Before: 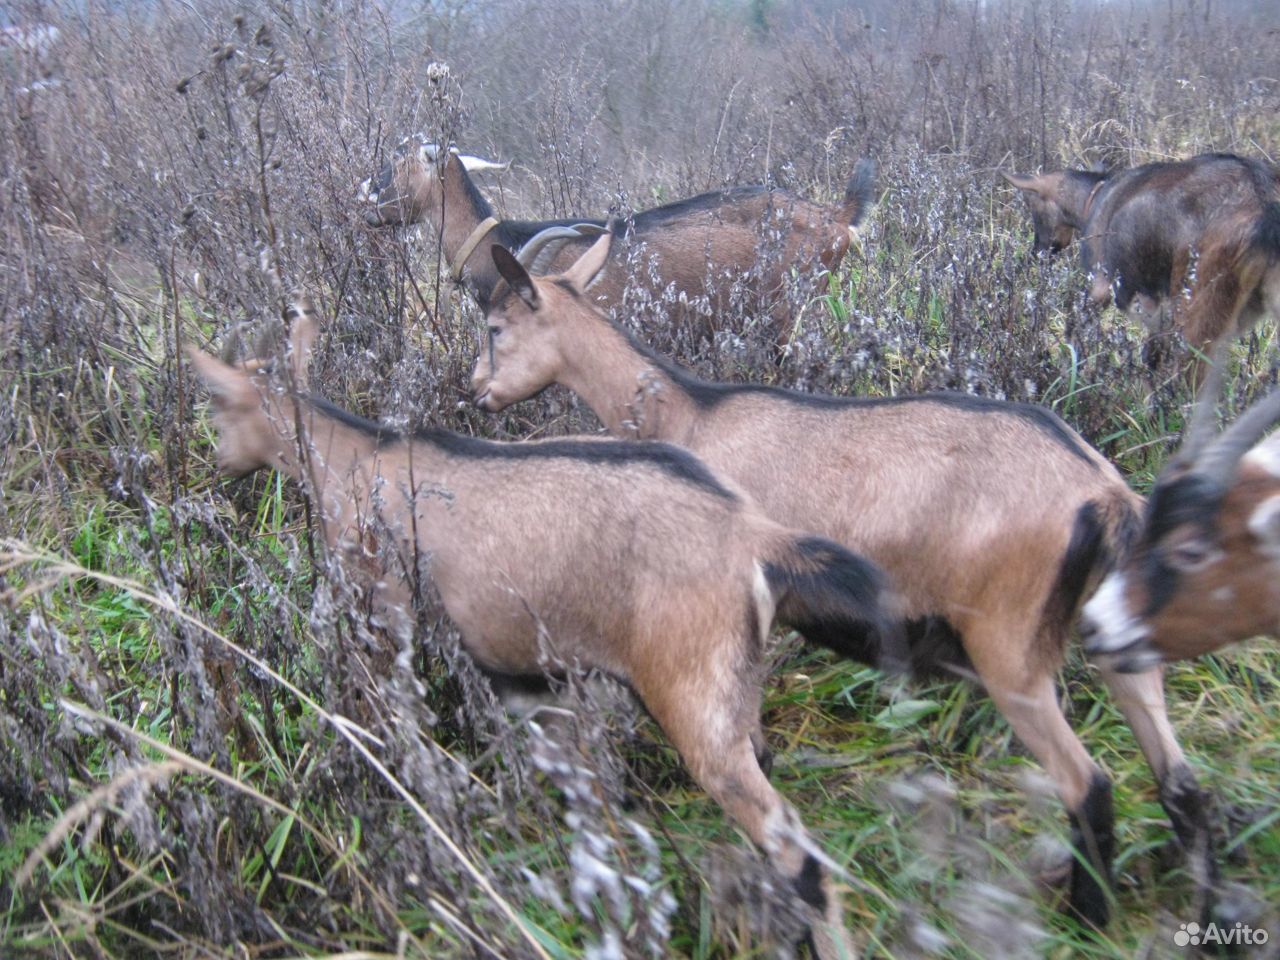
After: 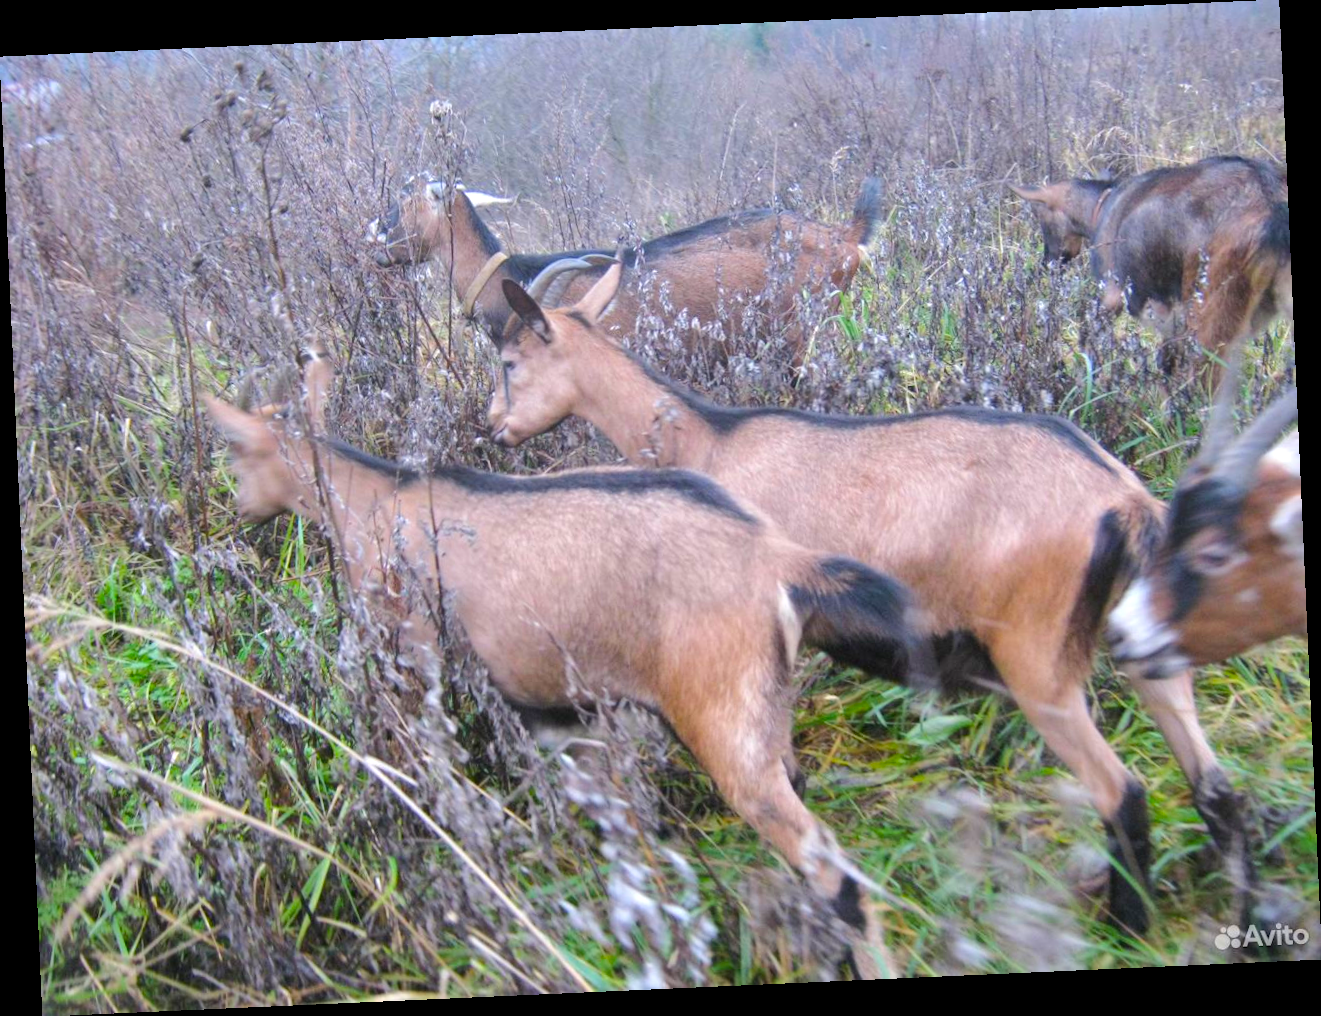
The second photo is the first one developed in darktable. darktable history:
color balance rgb: perceptual saturation grading › global saturation 25%, perceptual brilliance grading › mid-tones 10%, perceptual brilliance grading › shadows 15%, global vibrance 20%
rotate and perspective: rotation -2.56°, automatic cropping off
levels: levels [0, 0.476, 0.951]
